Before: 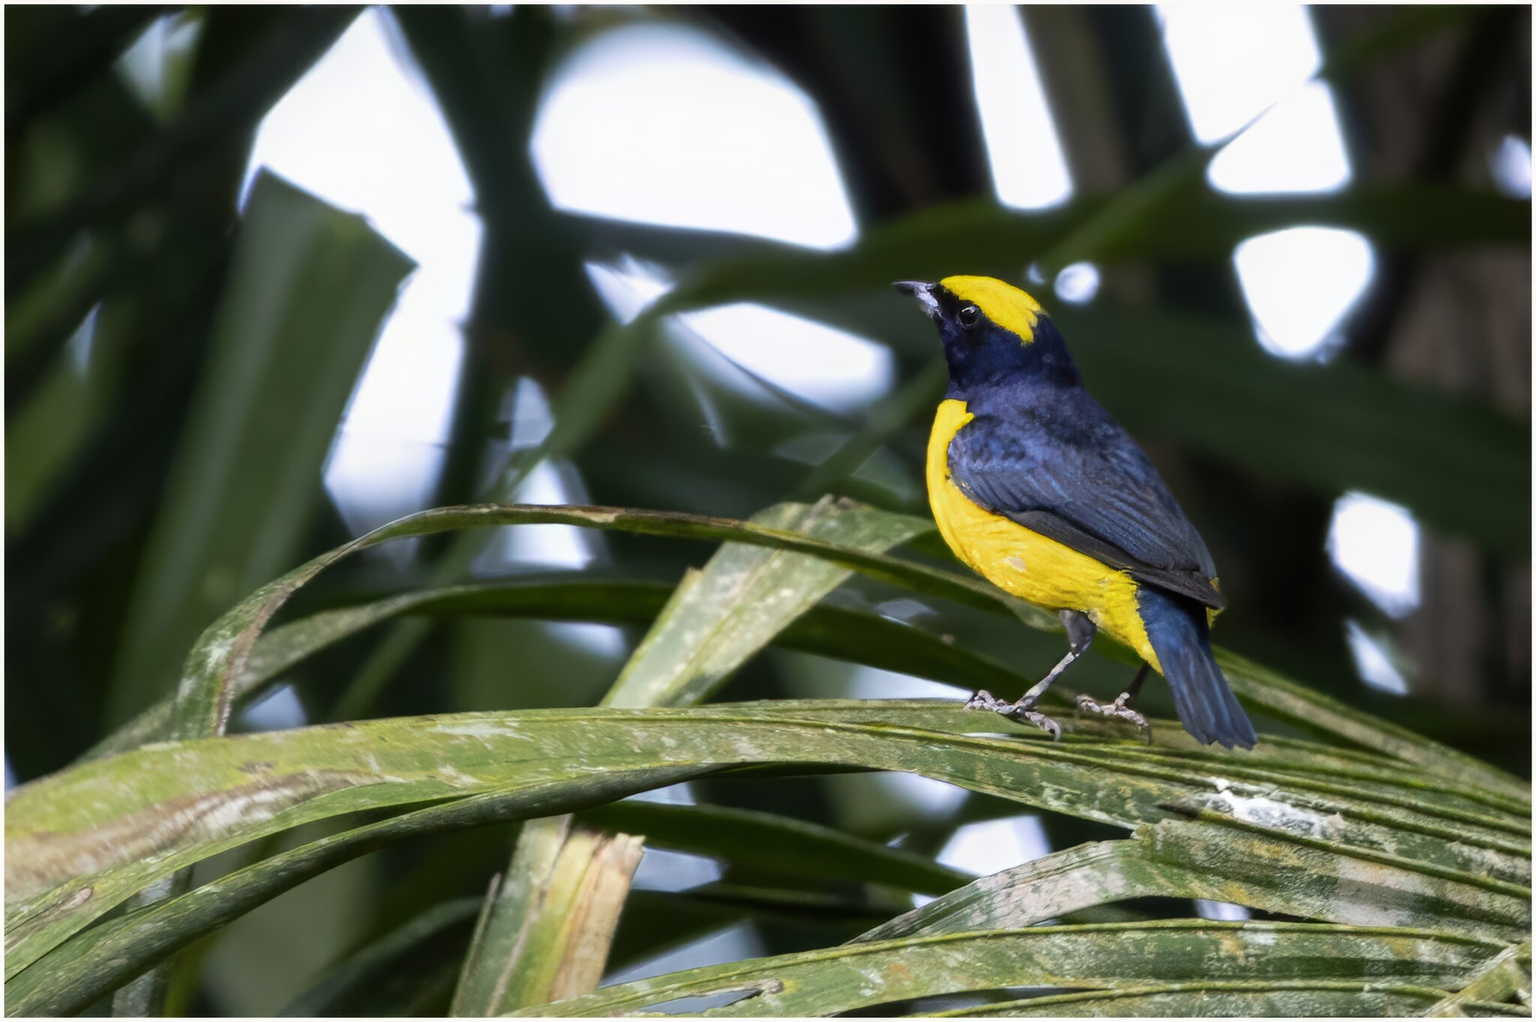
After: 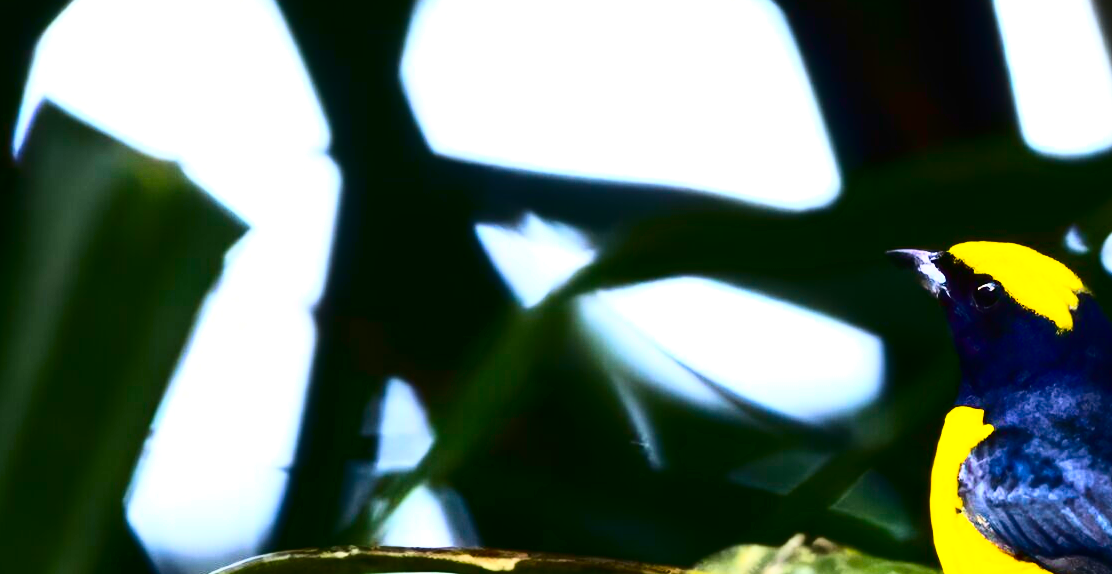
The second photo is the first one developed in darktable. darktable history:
tone curve: curves: ch0 [(0, 0) (0.003, 0.006) (0.011, 0.008) (0.025, 0.011) (0.044, 0.015) (0.069, 0.019) (0.1, 0.023) (0.136, 0.03) (0.177, 0.042) (0.224, 0.065) (0.277, 0.103) (0.335, 0.177) (0.399, 0.294) (0.468, 0.463) (0.543, 0.639) (0.623, 0.805) (0.709, 0.909) (0.801, 0.967) (0.898, 0.989) (1, 1)], color space Lab, independent channels, preserve colors none
velvia: strength 14.43%
crop: left 14.909%, top 9.315%, right 30.784%, bottom 48.553%
color balance rgb: linear chroma grading › global chroma 42.086%, perceptual saturation grading › global saturation 7.606%, perceptual saturation grading › shadows 3.4%, perceptual brilliance grading › highlights 10.287%, perceptual brilliance grading › mid-tones 4.547%
